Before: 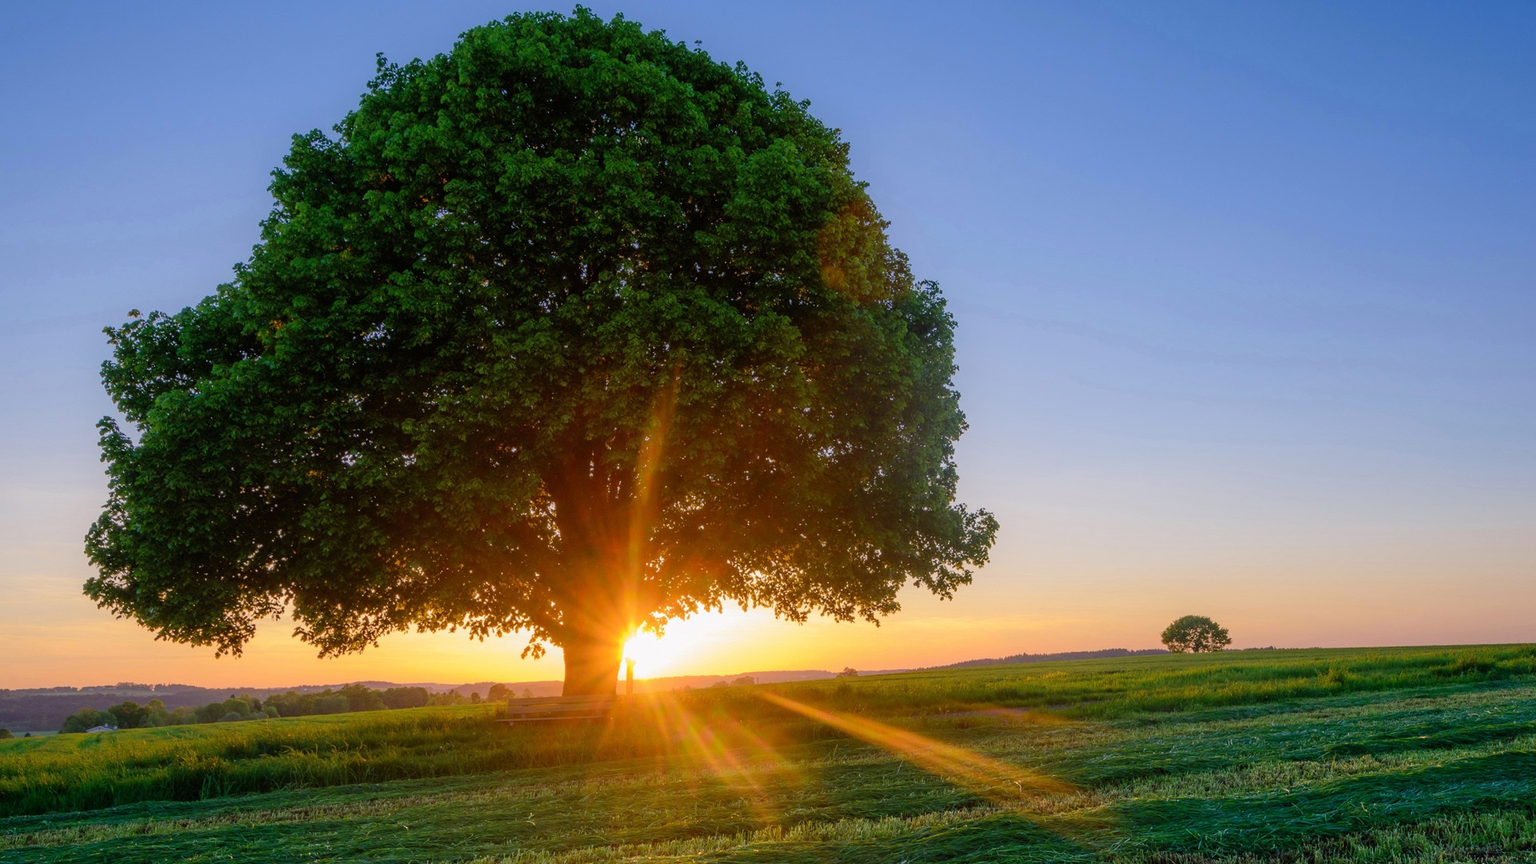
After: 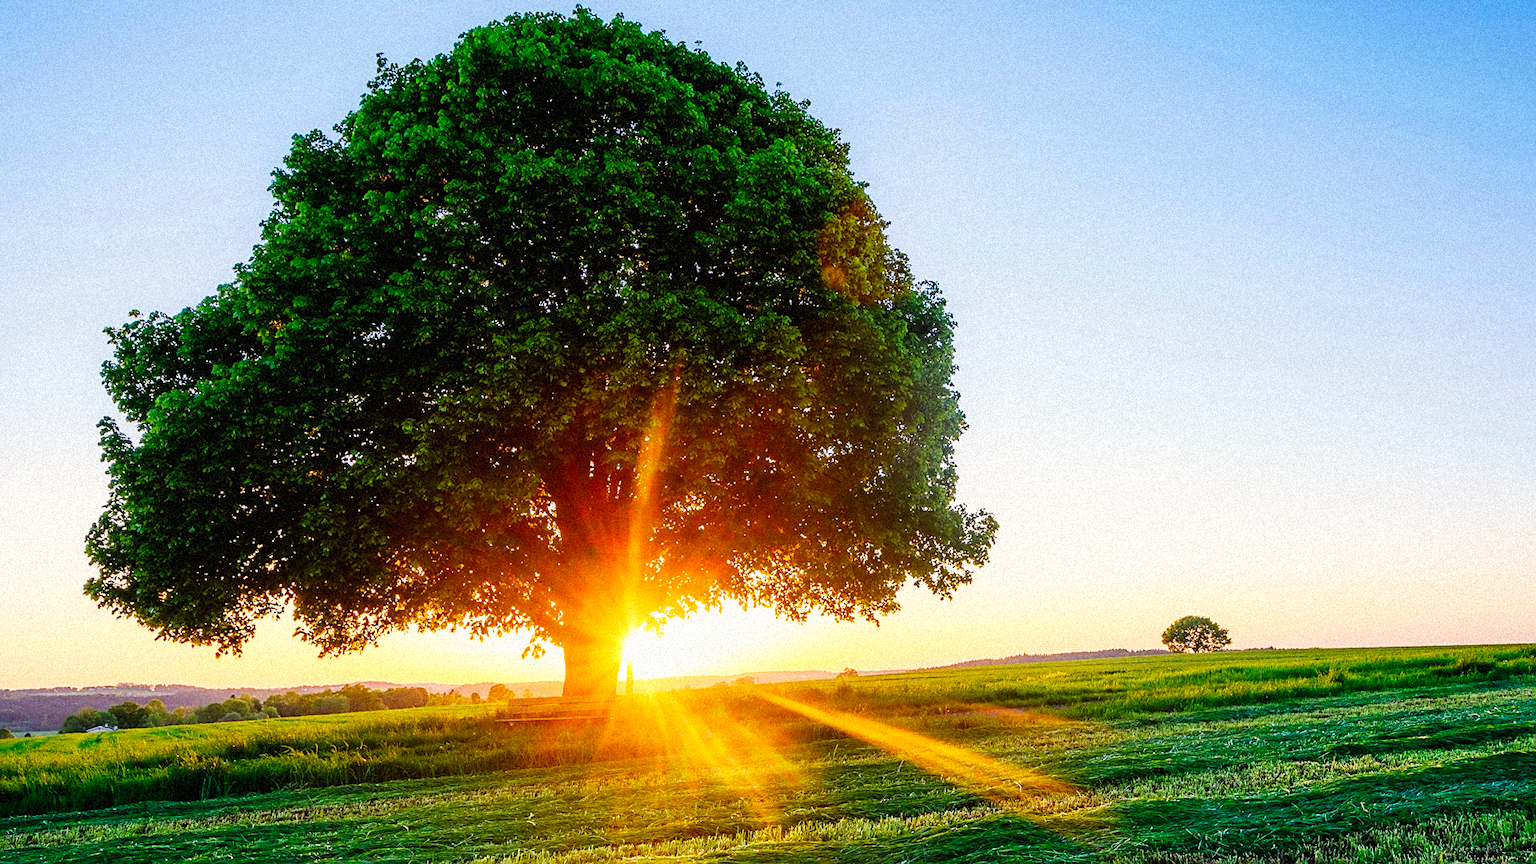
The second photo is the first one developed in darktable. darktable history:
sharpen: on, module defaults
grain: coarseness 9.38 ISO, strength 34.99%, mid-tones bias 0%
color correction: highlights b* 3
base curve: curves: ch0 [(0, 0) (0.007, 0.004) (0.027, 0.03) (0.046, 0.07) (0.207, 0.54) (0.442, 0.872) (0.673, 0.972) (1, 1)], preserve colors none
